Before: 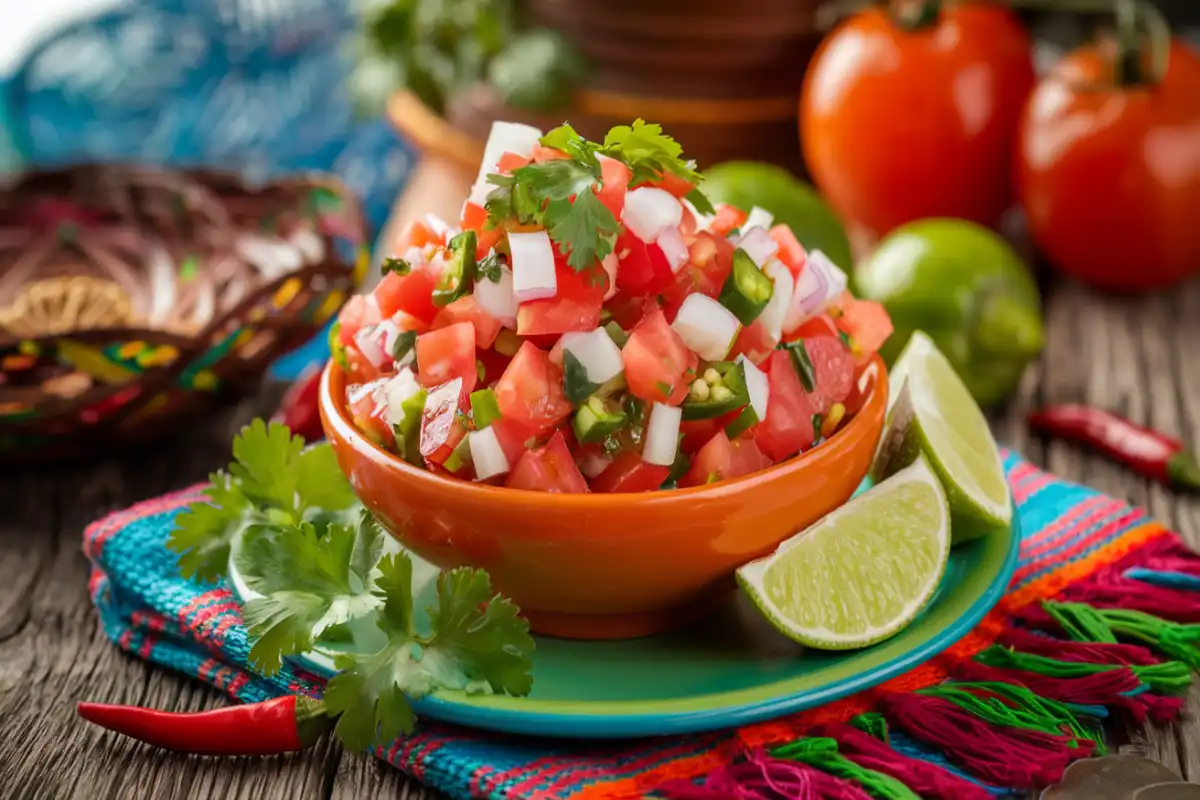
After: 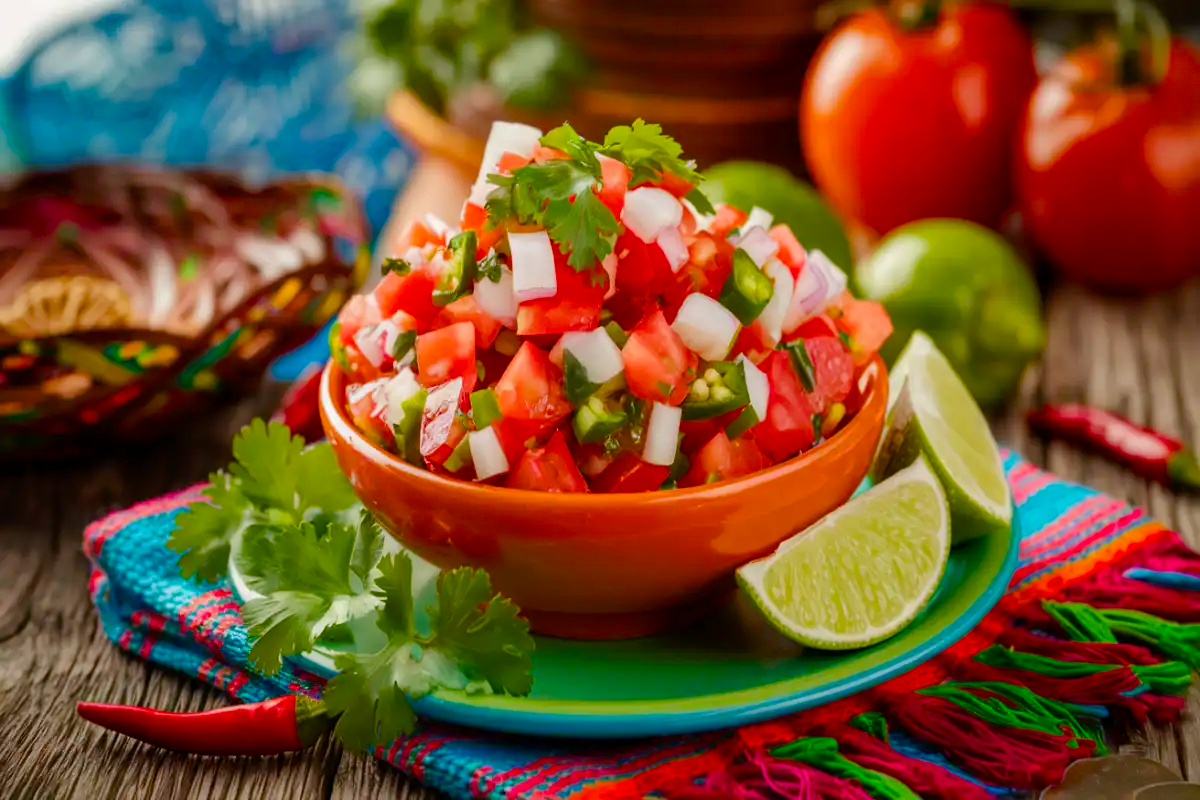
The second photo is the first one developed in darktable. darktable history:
color balance rgb: perceptual saturation grading › global saturation 20%, perceptual saturation grading › highlights -25%, perceptual saturation grading › shadows 50%
tone equalizer: on, module defaults
color correction: highlights a* 0.816, highlights b* 2.78, saturation 1.1
shadows and highlights: shadows -20, white point adjustment -2, highlights -35
